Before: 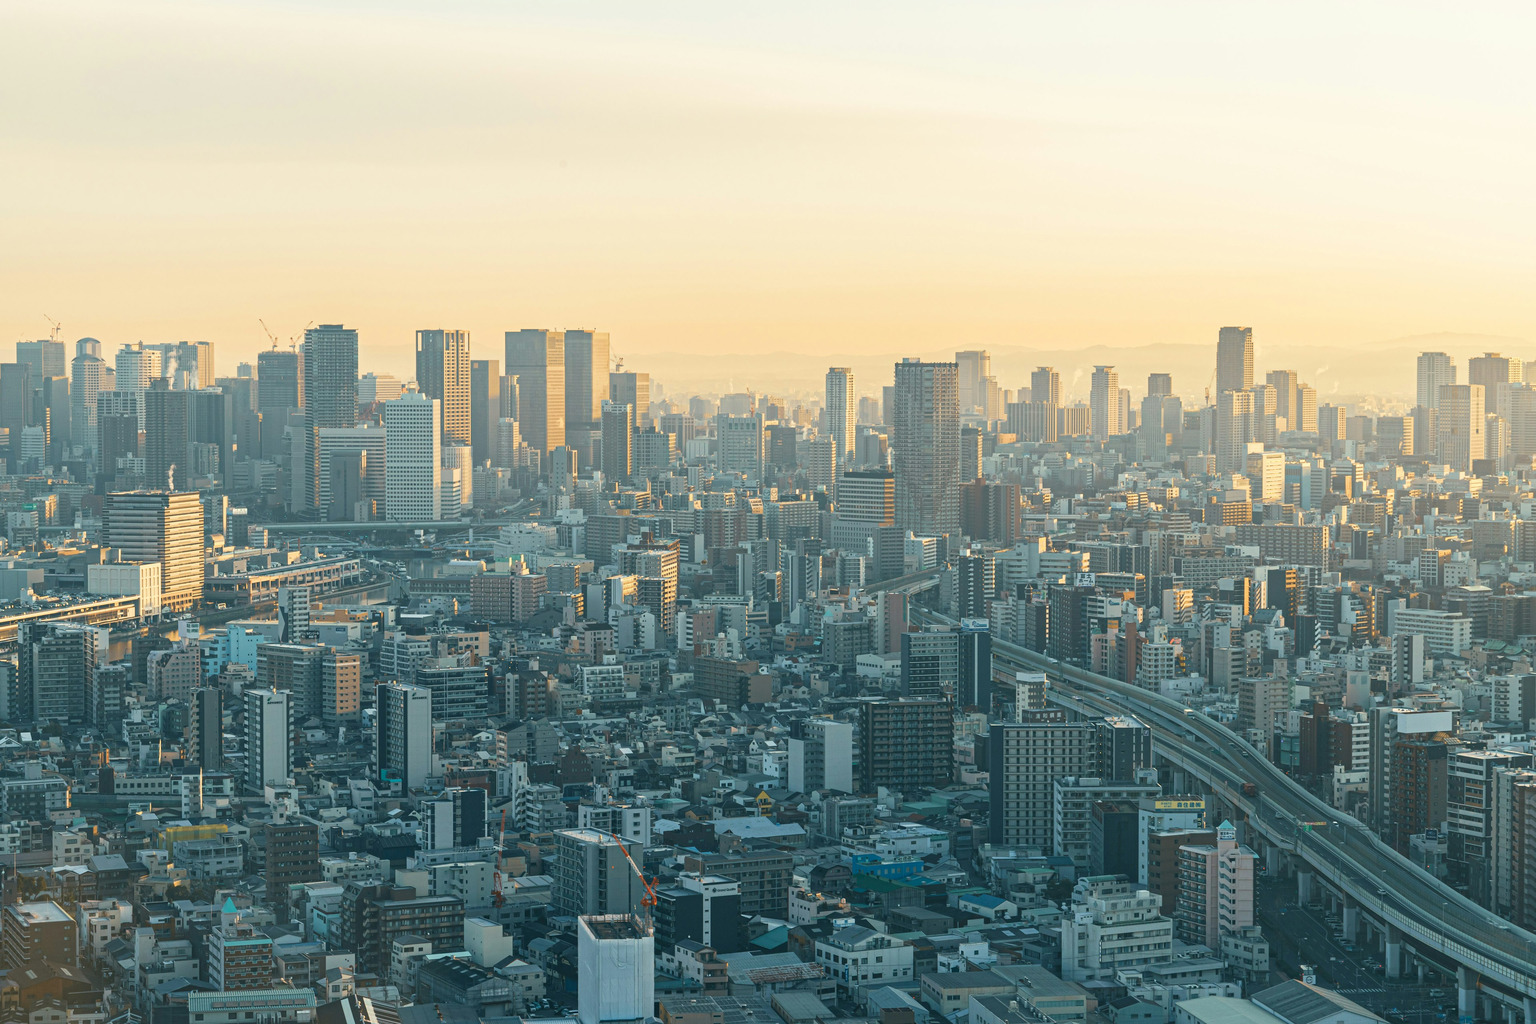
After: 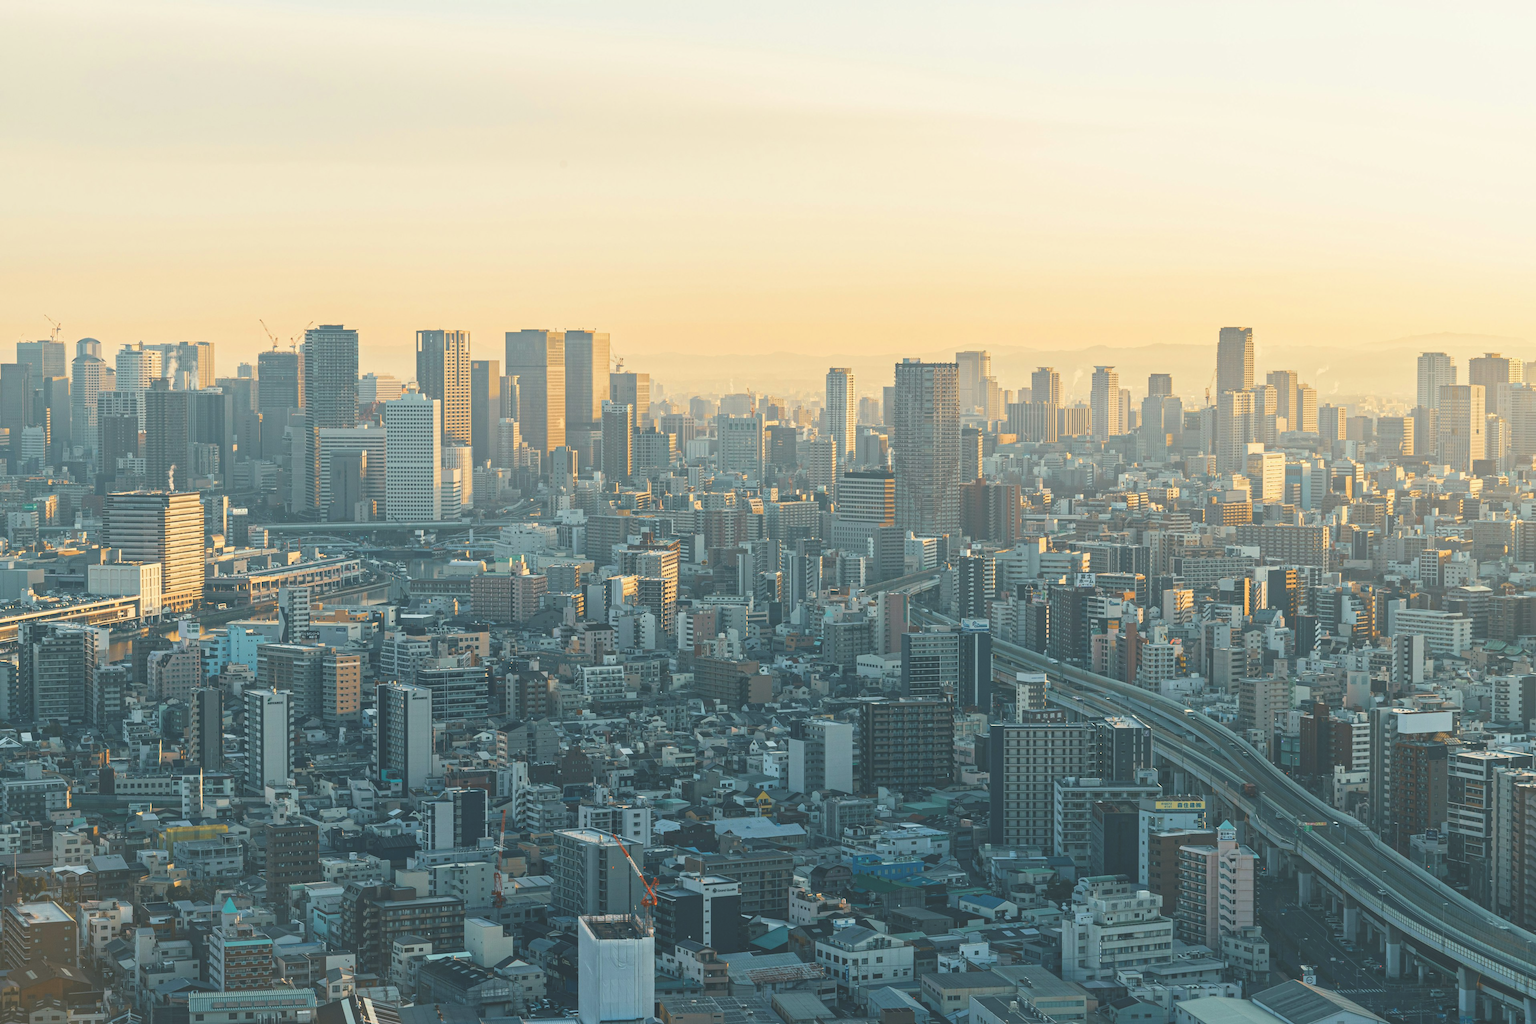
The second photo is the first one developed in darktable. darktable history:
color zones: curves: ch1 [(0, 0.525) (0.143, 0.556) (0.286, 0.52) (0.429, 0.5) (0.571, 0.5) (0.714, 0.5) (0.857, 0.503) (1, 0.525)]
exposure: black level correction -0.023, exposure -0.039 EV, compensate highlight preservation false
